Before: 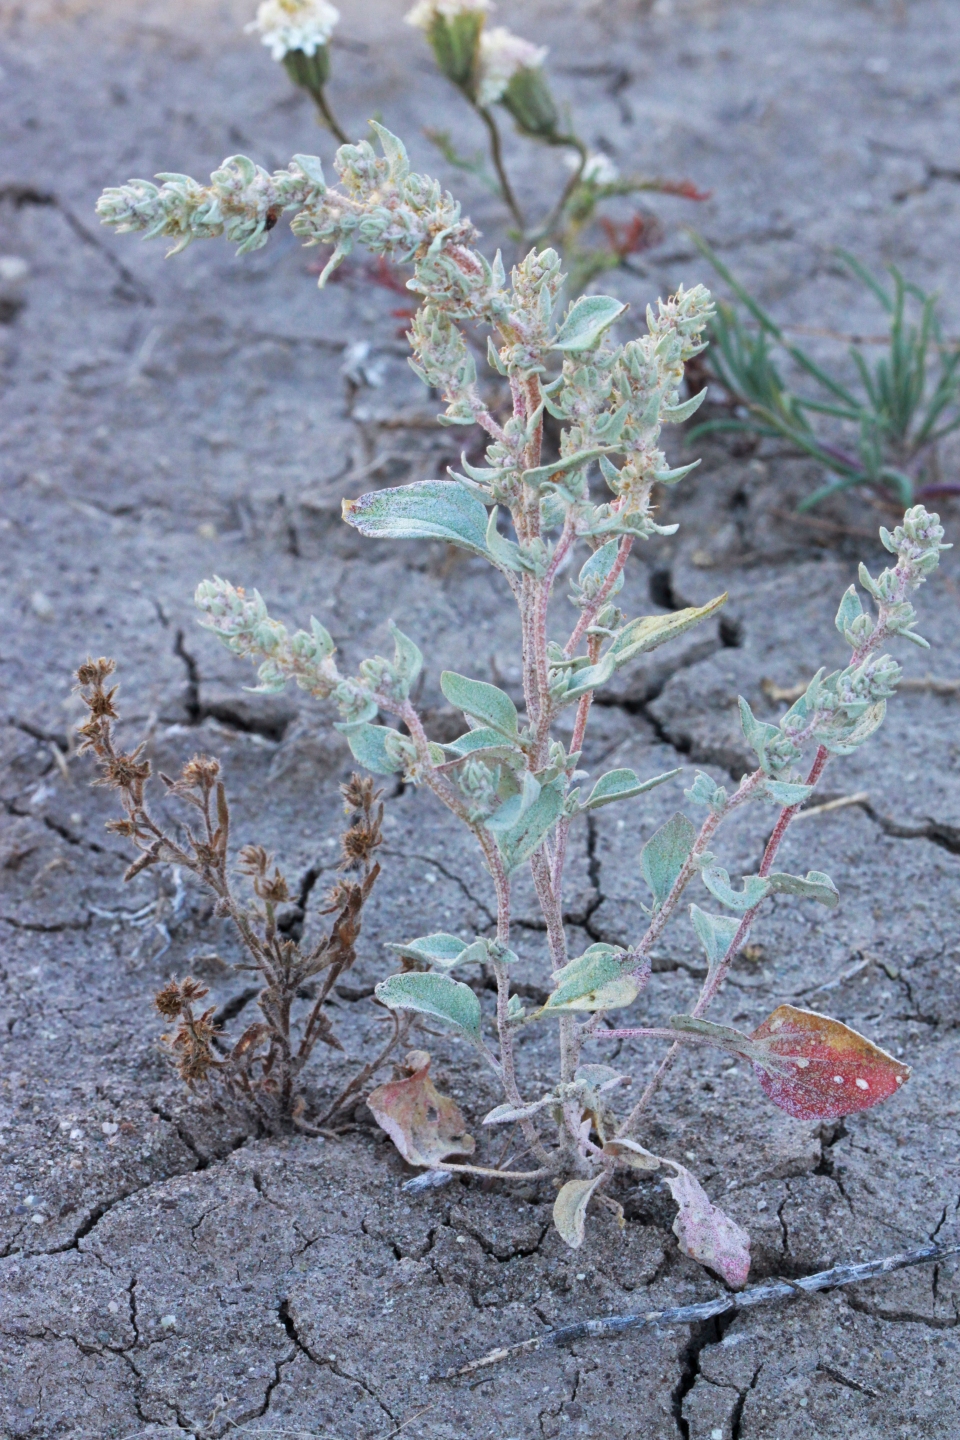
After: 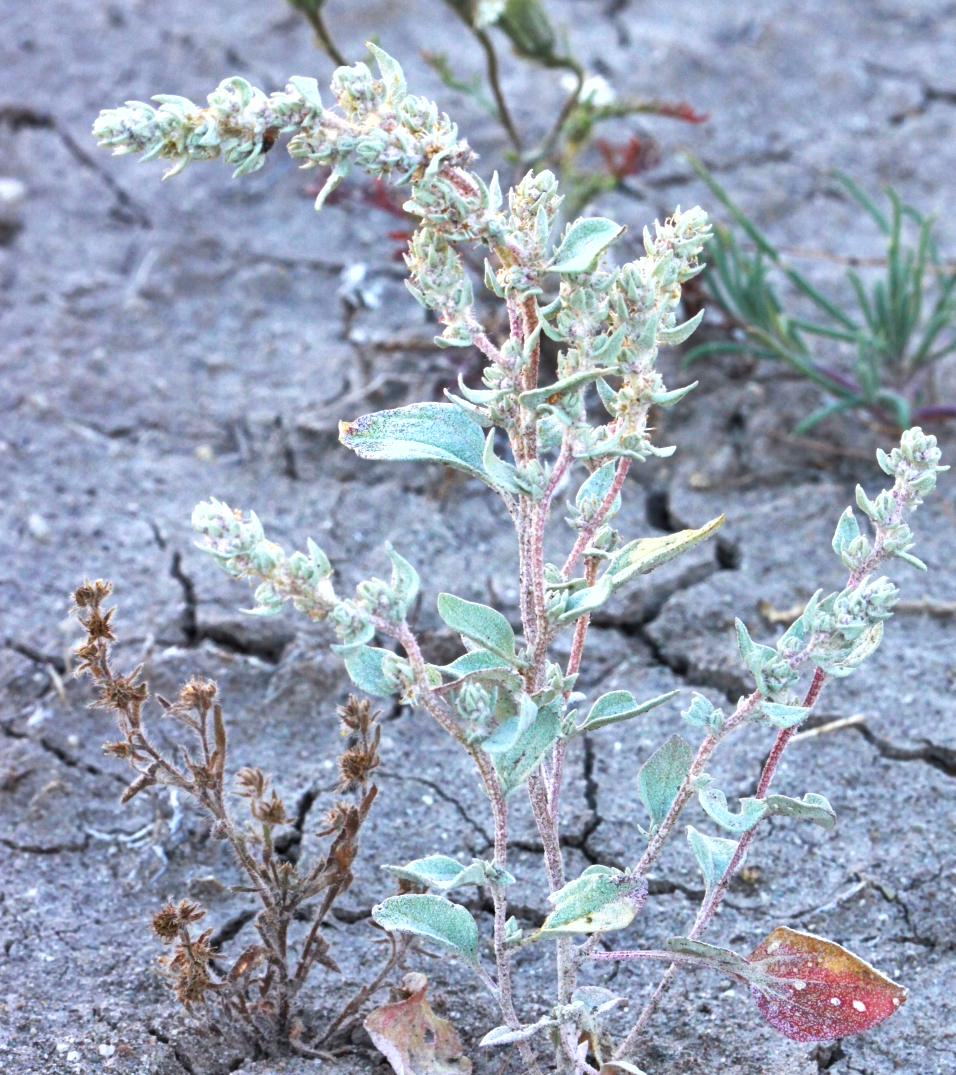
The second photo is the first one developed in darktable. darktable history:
shadows and highlights: low approximation 0.01, soften with gaussian
exposure: black level correction 0, exposure 0.7 EV, compensate exposure bias true, compensate highlight preservation false
crop: left 0.387%, top 5.469%, bottom 19.809%
